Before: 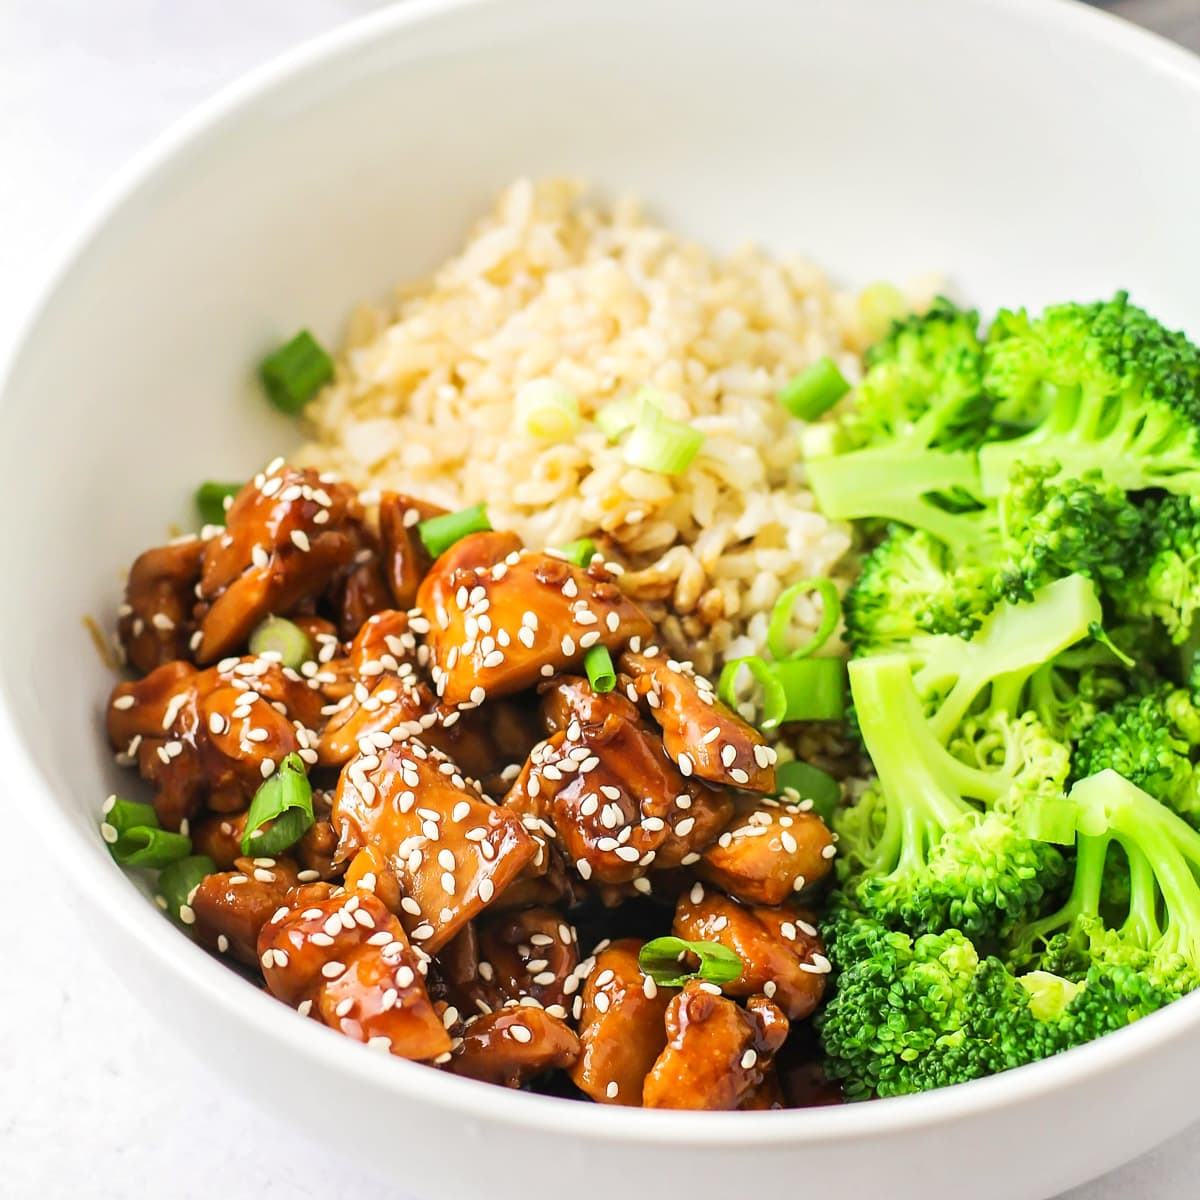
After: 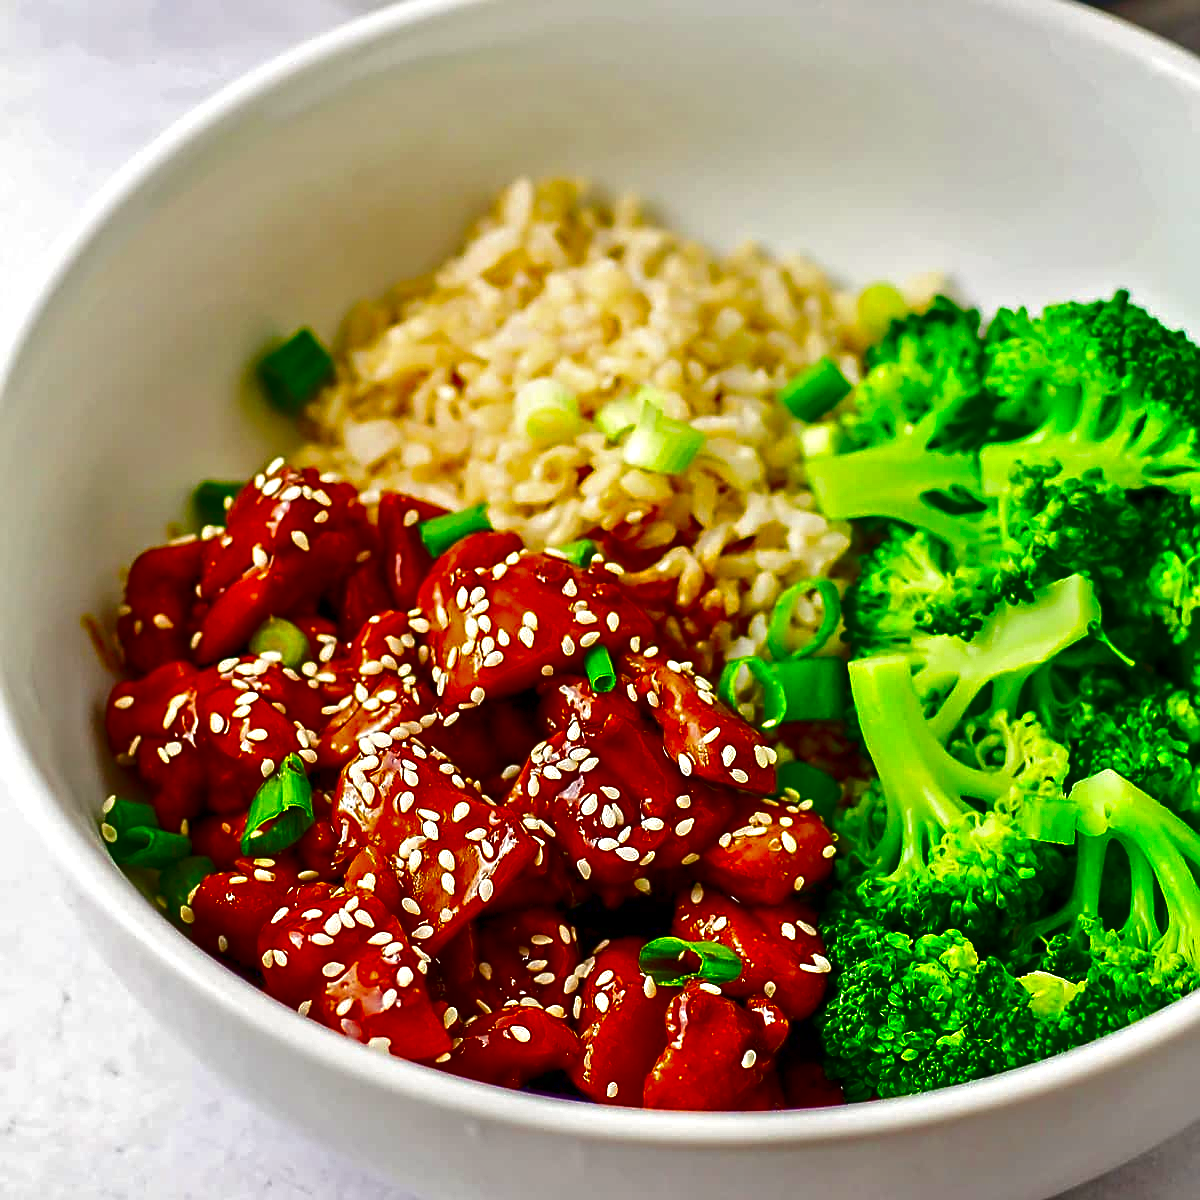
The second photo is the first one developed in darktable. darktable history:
sharpen: on, module defaults
tone equalizer: -7 EV 0.15 EV, -6 EV 0.6 EV, -5 EV 1.15 EV, -4 EV 1.33 EV, -3 EV 1.15 EV, -2 EV 0.6 EV, -1 EV 0.15 EV, mask exposure compensation -0.5 EV
contrast brightness saturation: brightness -1, saturation 1
